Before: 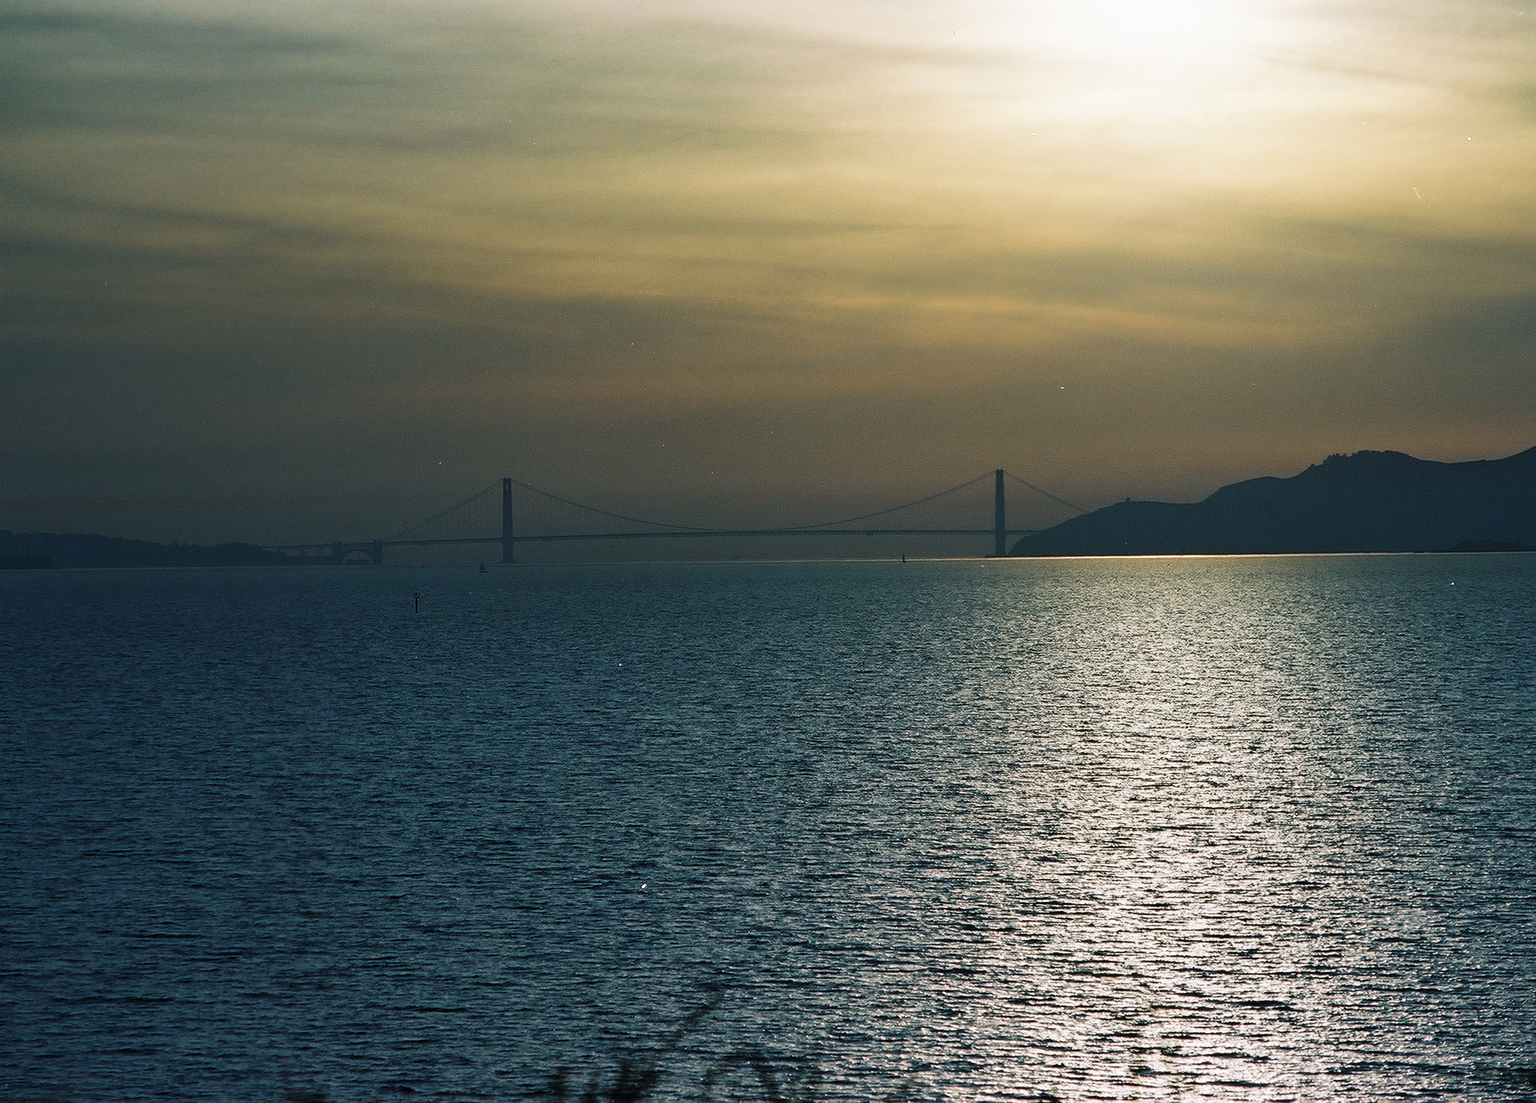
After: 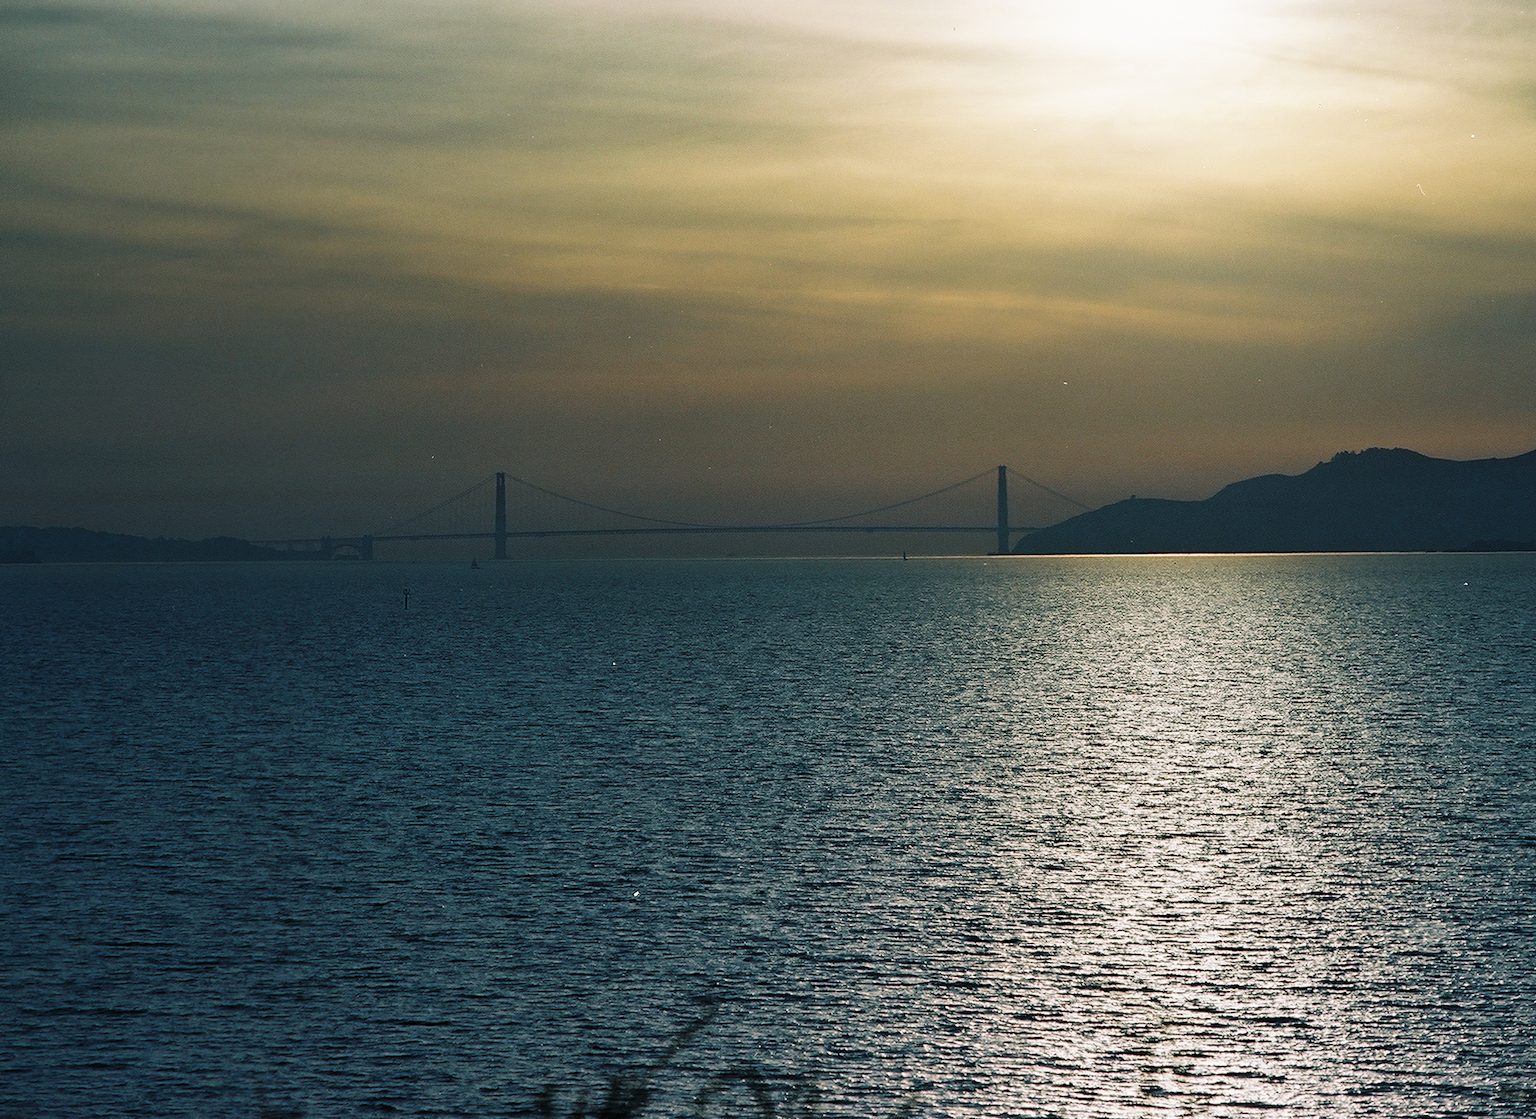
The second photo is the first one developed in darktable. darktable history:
rotate and perspective: rotation 0.226°, lens shift (vertical) -0.042, crop left 0.023, crop right 0.982, crop top 0.006, crop bottom 0.994
exposure: compensate highlight preservation false
